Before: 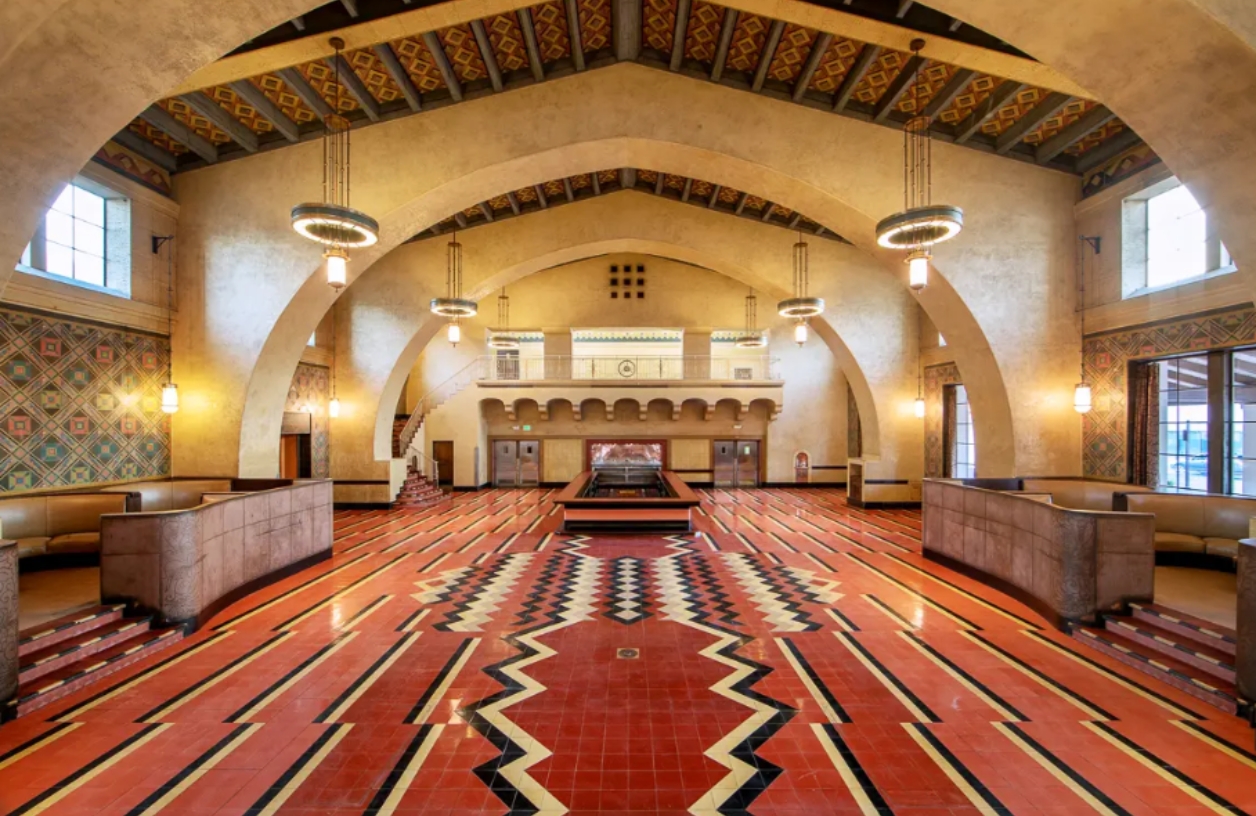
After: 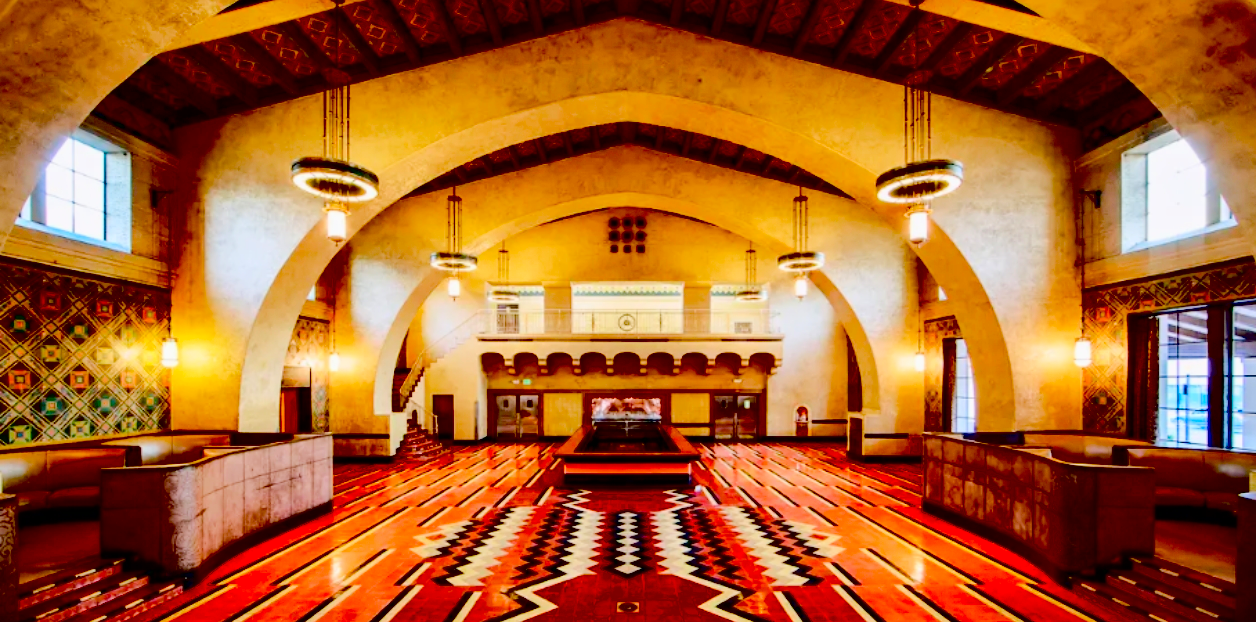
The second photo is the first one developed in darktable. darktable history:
tone curve: curves: ch0 [(0, 0) (0.131, 0.135) (0.288, 0.372) (0.451, 0.608) (0.612, 0.739) (0.736, 0.832) (1, 1)]; ch1 [(0, 0) (0.392, 0.398) (0.487, 0.471) (0.496, 0.493) (0.519, 0.531) (0.557, 0.591) (0.581, 0.639) (0.622, 0.711) (1, 1)]; ch2 [(0, 0) (0.388, 0.344) (0.438, 0.425) (0.476, 0.482) (0.502, 0.508) (0.524, 0.531) (0.538, 0.58) (0.58, 0.621) (0.613, 0.679) (0.655, 0.738) (1, 1)], color space Lab, linked channels
exposure: black level correction 0.099, exposure -0.087 EV, compensate exposure bias true, compensate highlight preservation false
crop: top 5.73%, bottom 17.975%
